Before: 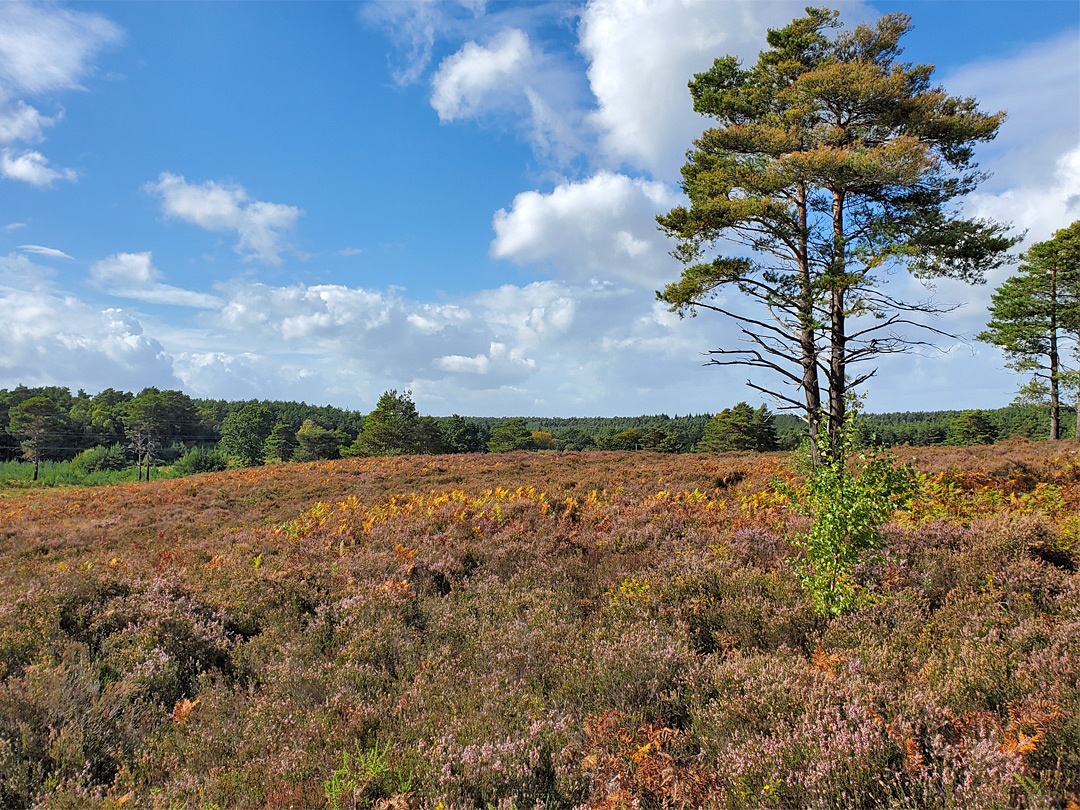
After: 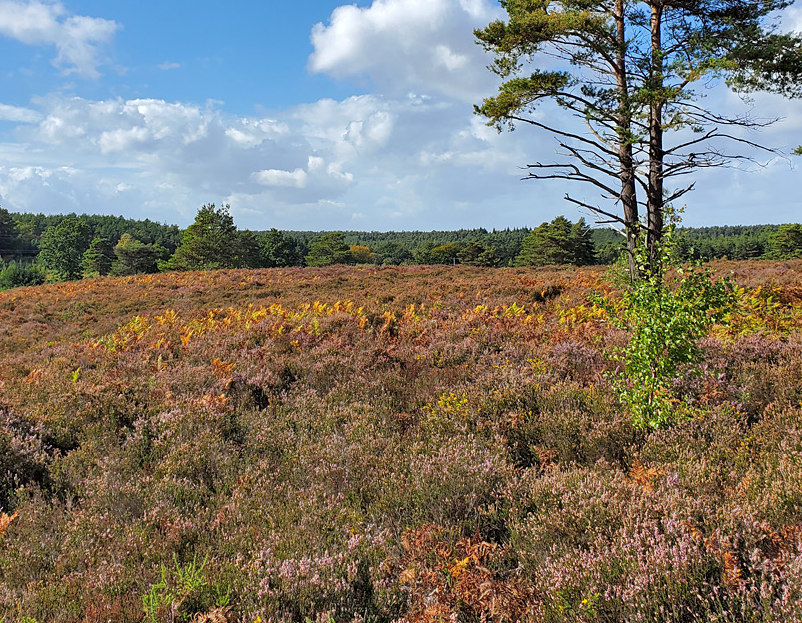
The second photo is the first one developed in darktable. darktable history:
crop: left 16.884%, top 22.984%, right 8.809%
